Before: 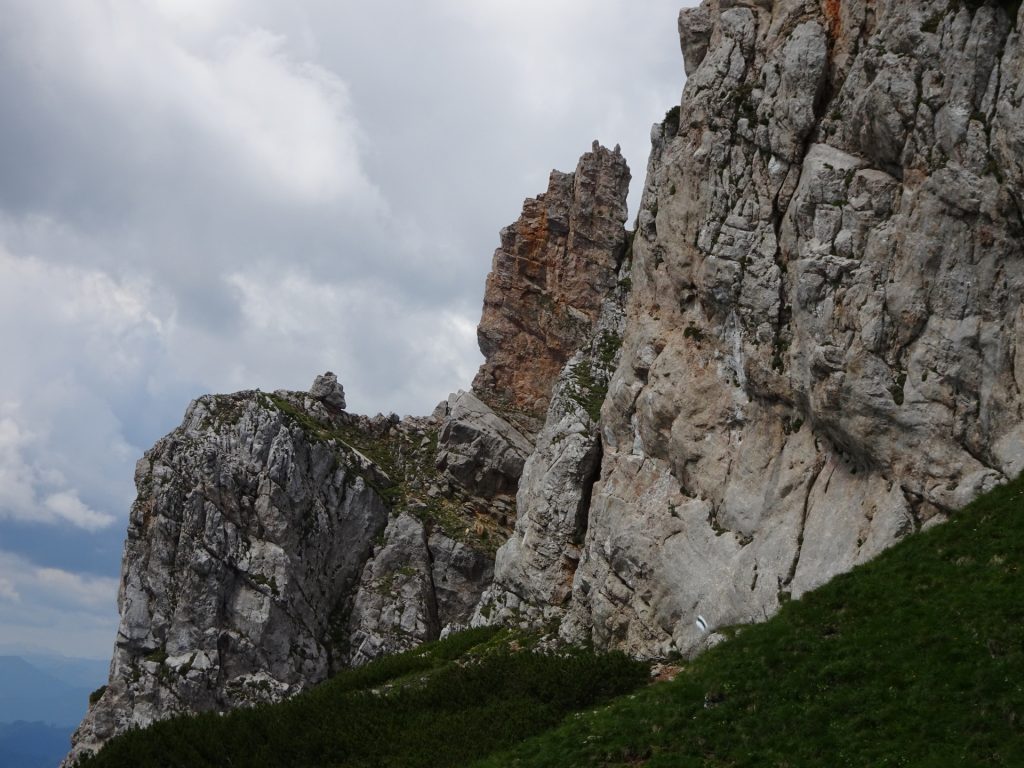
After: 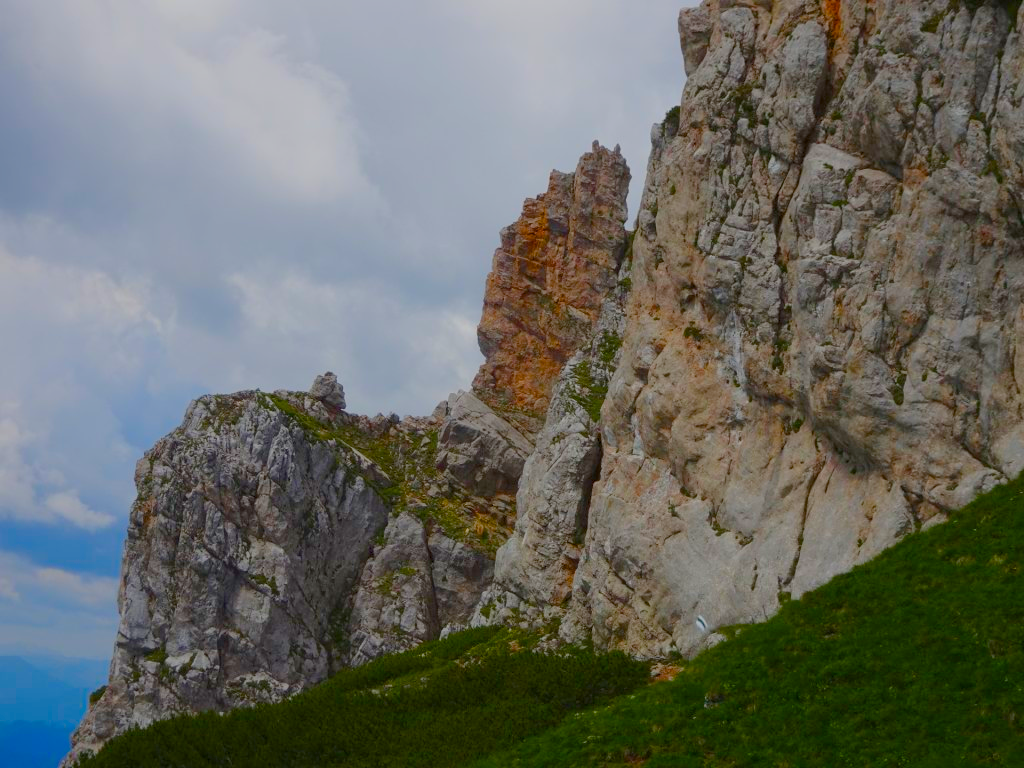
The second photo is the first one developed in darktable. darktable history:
color balance rgb: linear chroma grading › global chroma 24.565%, perceptual saturation grading › global saturation 37.161%, perceptual saturation grading › shadows 35.093%, contrast -29.359%
